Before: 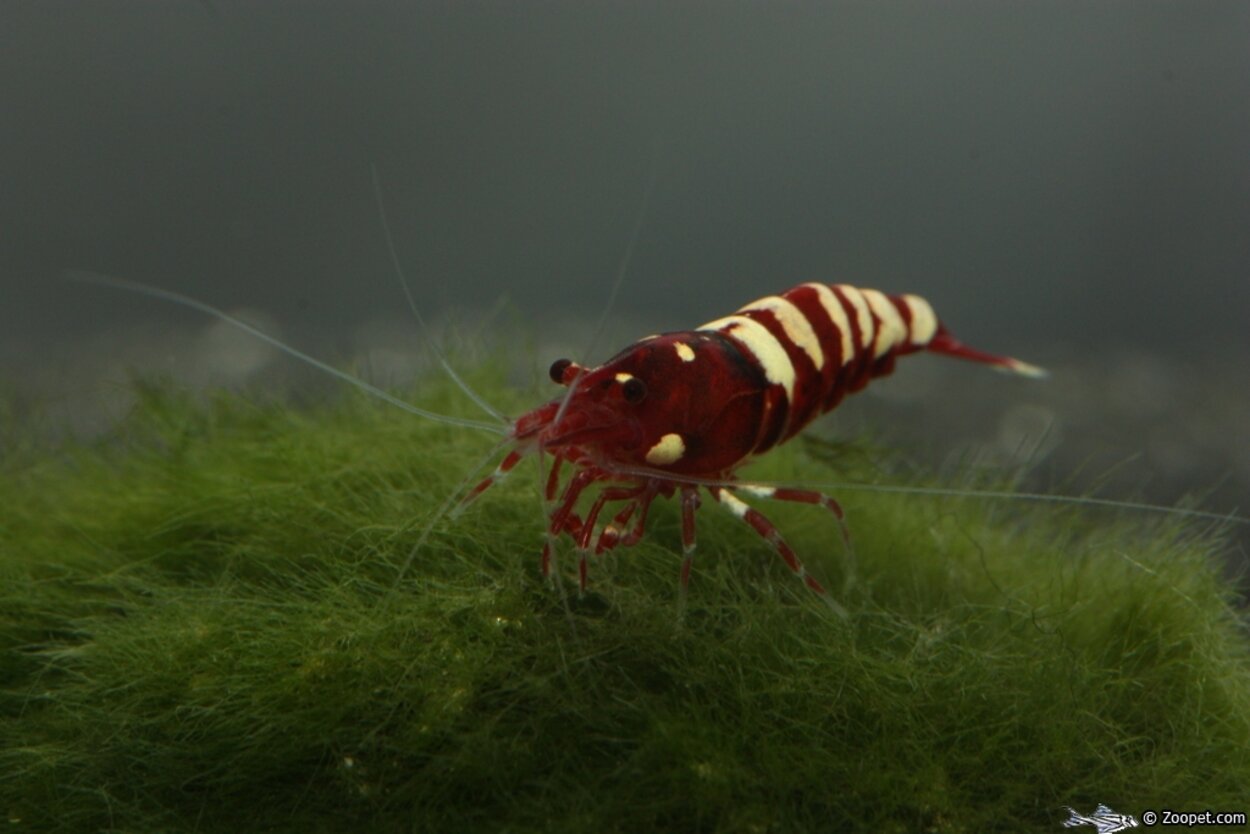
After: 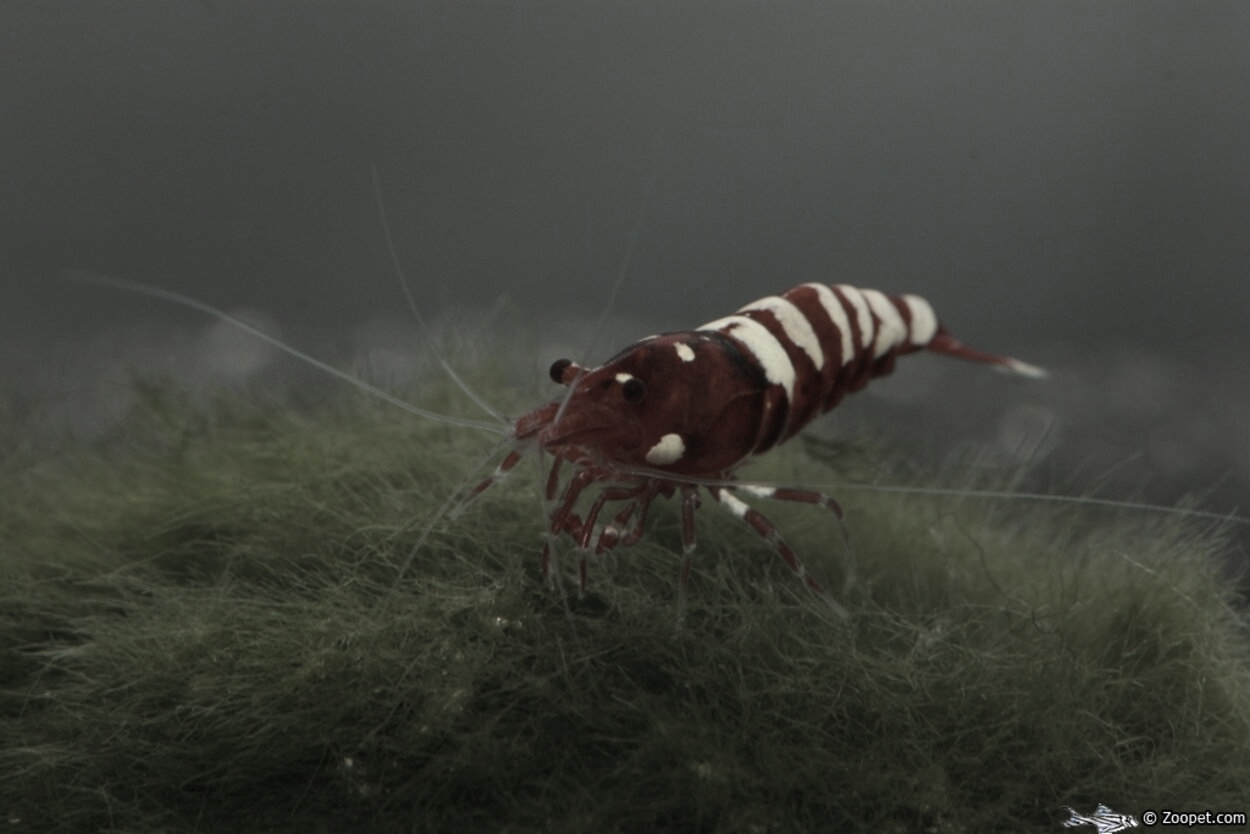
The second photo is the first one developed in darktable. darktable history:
color zones: curves: ch0 [(0, 0.613) (0.01, 0.613) (0.245, 0.448) (0.498, 0.529) (0.642, 0.665) (0.879, 0.777) (0.99, 0.613)]; ch1 [(0, 0.272) (0.219, 0.127) (0.724, 0.346)]
